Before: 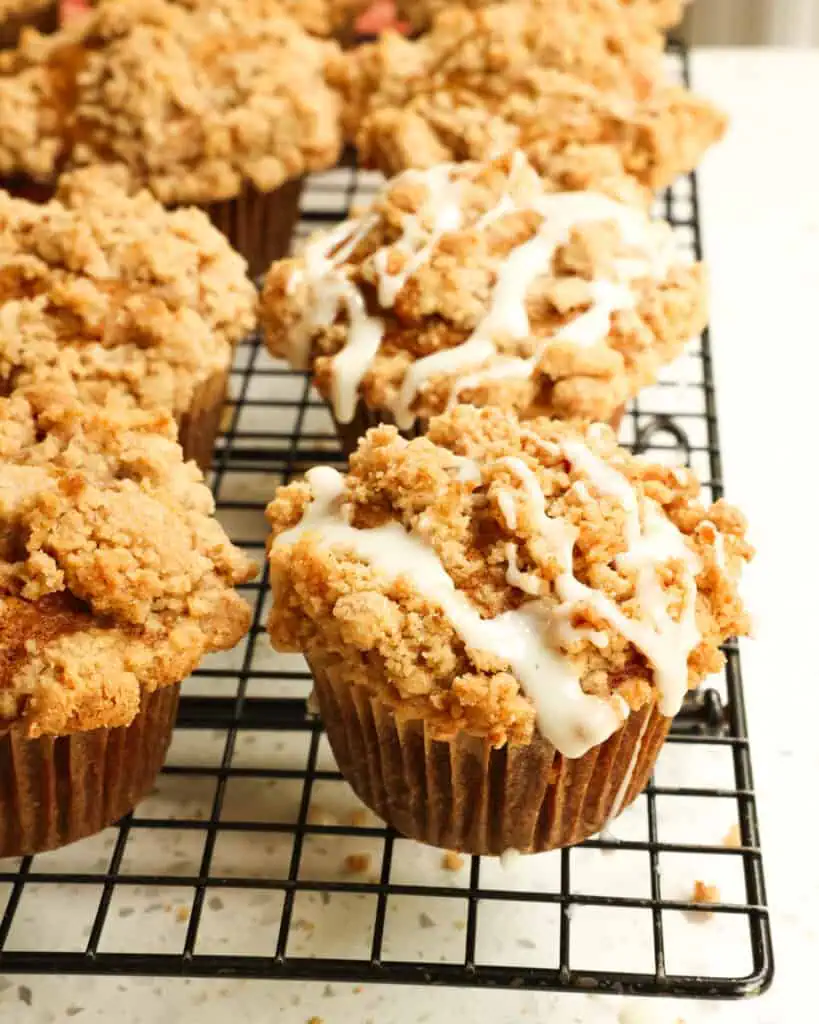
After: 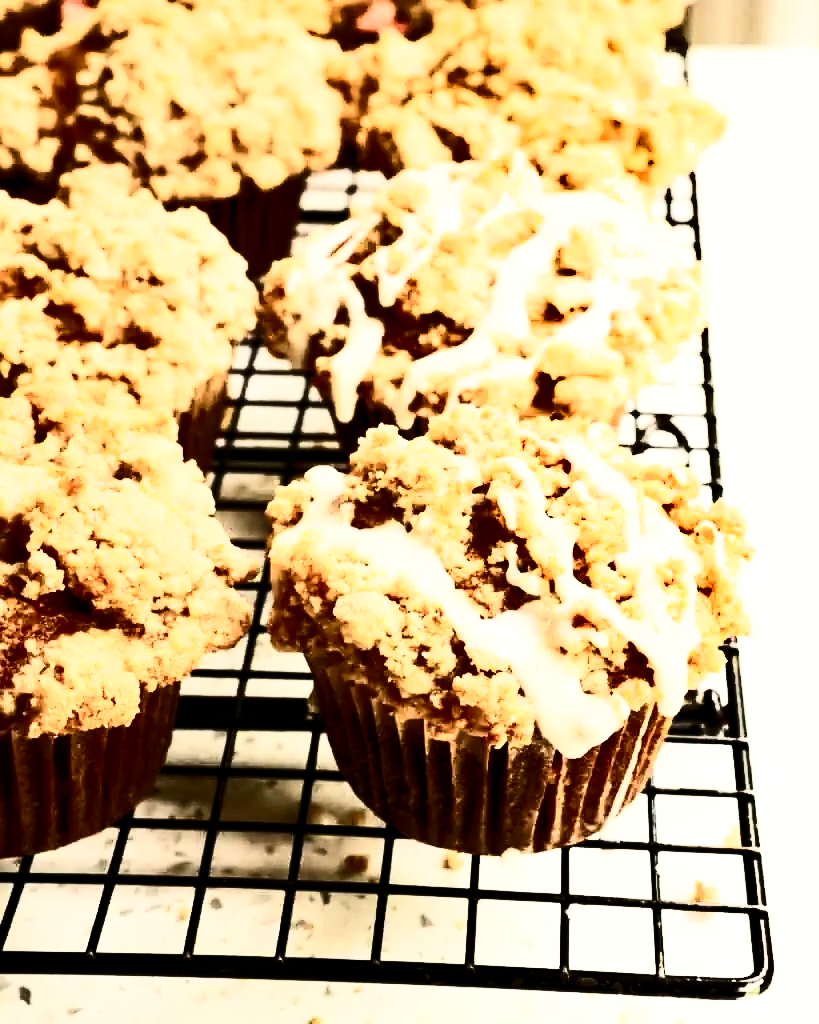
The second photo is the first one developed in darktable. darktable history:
contrast brightness saturation: contrast 0.93, brightness 0.2
filmic rgb: black relative exposure -5 EV, hardness 2.88, contrast 1.2, highlights saturation mix -30%
shadows and highlights: white point adjustment 1, soften with gaussian
white balance: emerald 1
